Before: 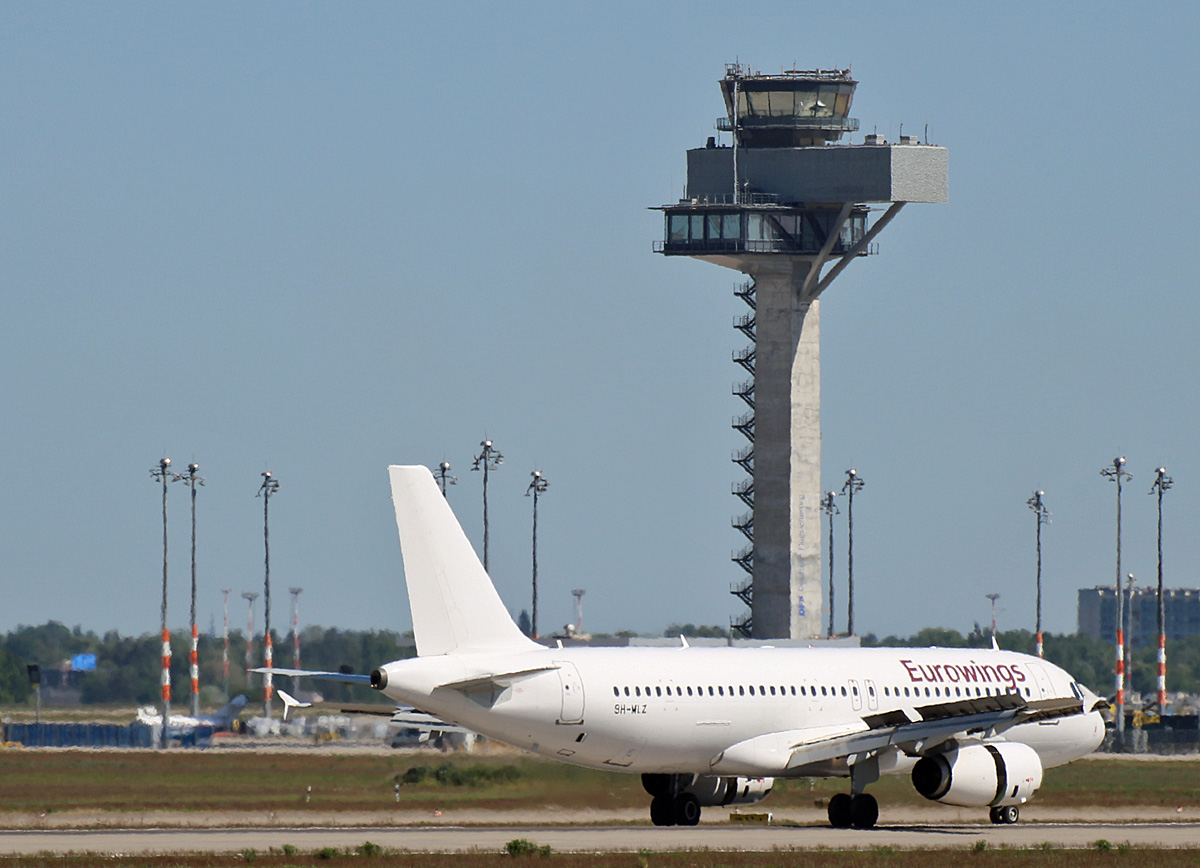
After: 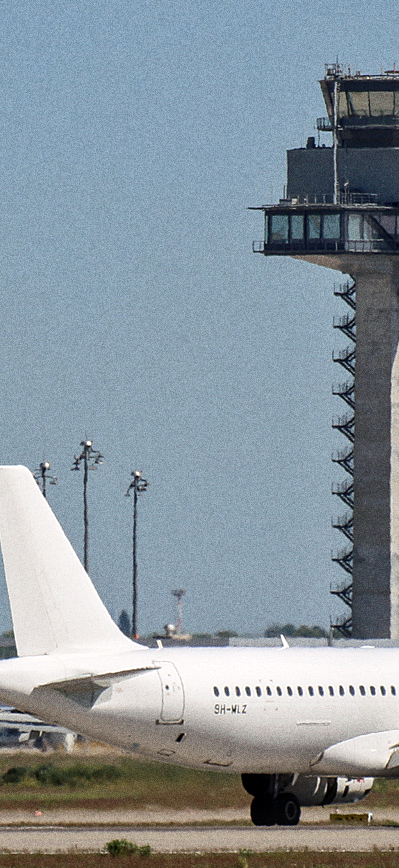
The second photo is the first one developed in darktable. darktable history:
crop: left 33.36%, right 33.36%
grain: coarseness 0.09 ISO, strength 40%
local contrast: on, module defaults
